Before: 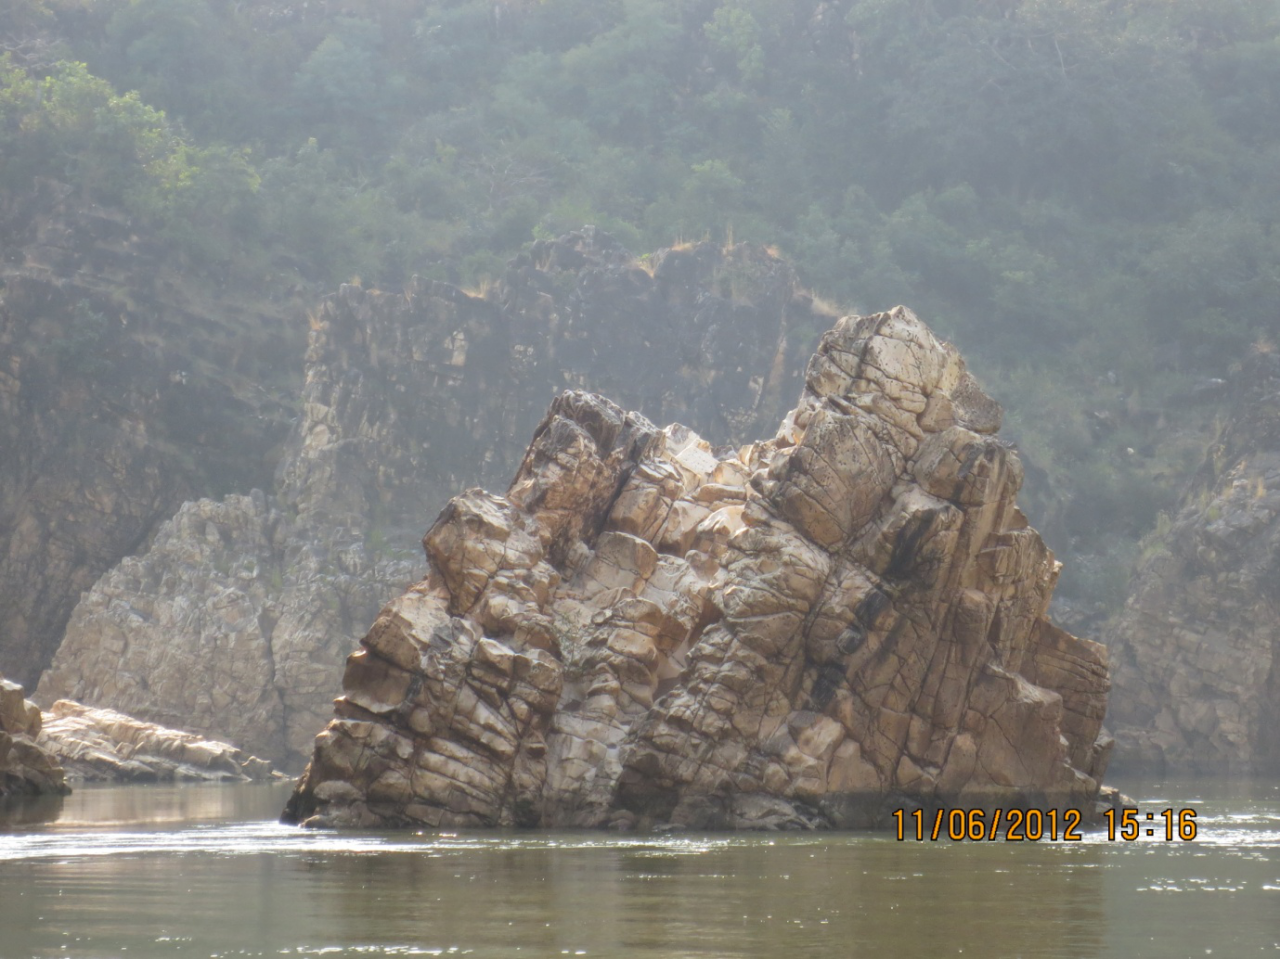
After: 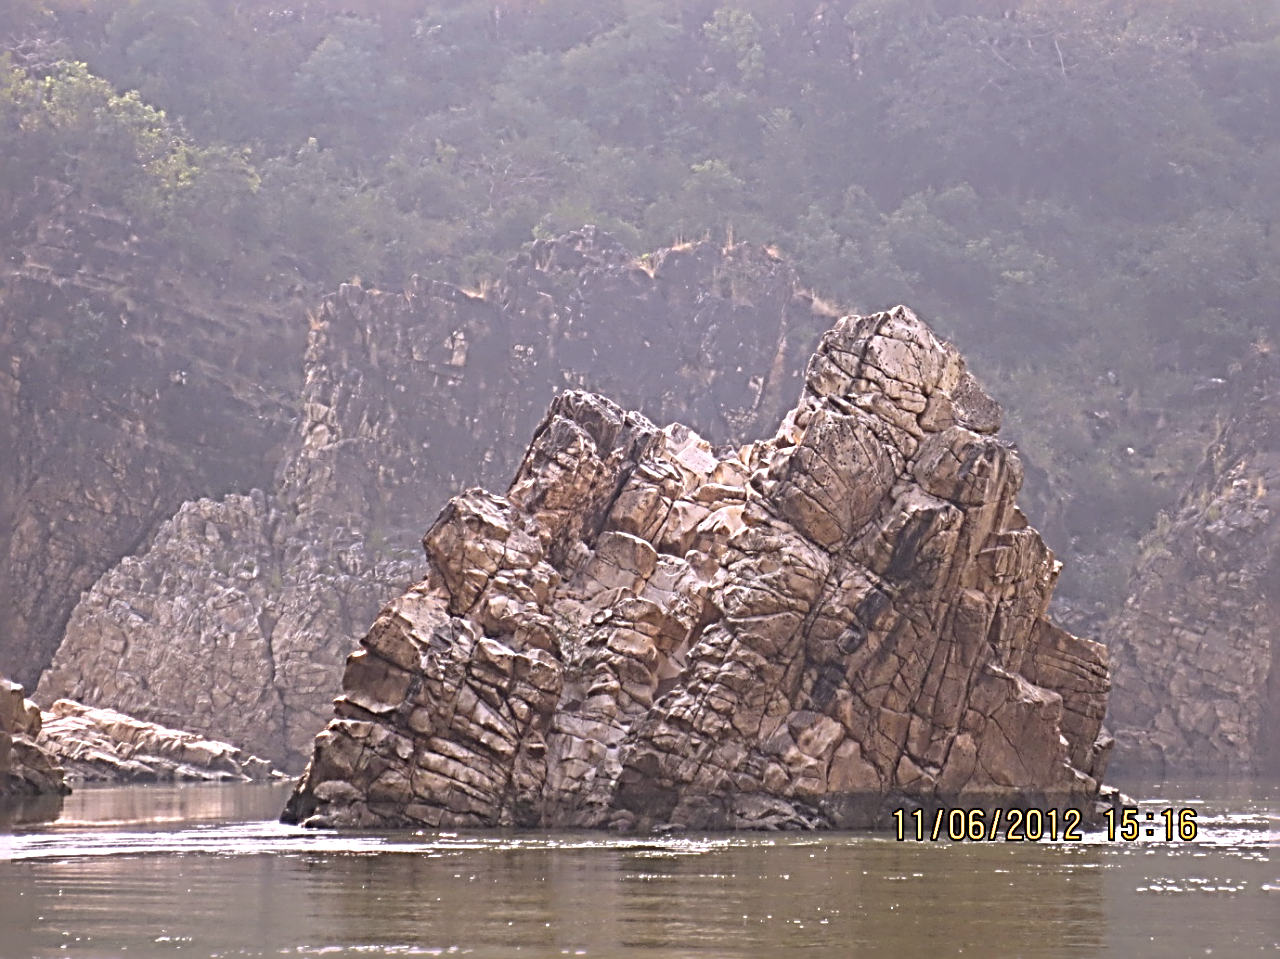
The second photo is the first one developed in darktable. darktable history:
color calibration: output R [1.063, -0.012, -0.003, 0], output B [-0.079, 0.047, 1, 0], illuminant as shot in camera, x 0.358, y 0.373, temperature 4628.91 K
sharpen: radius 4.043, amount 1.984
